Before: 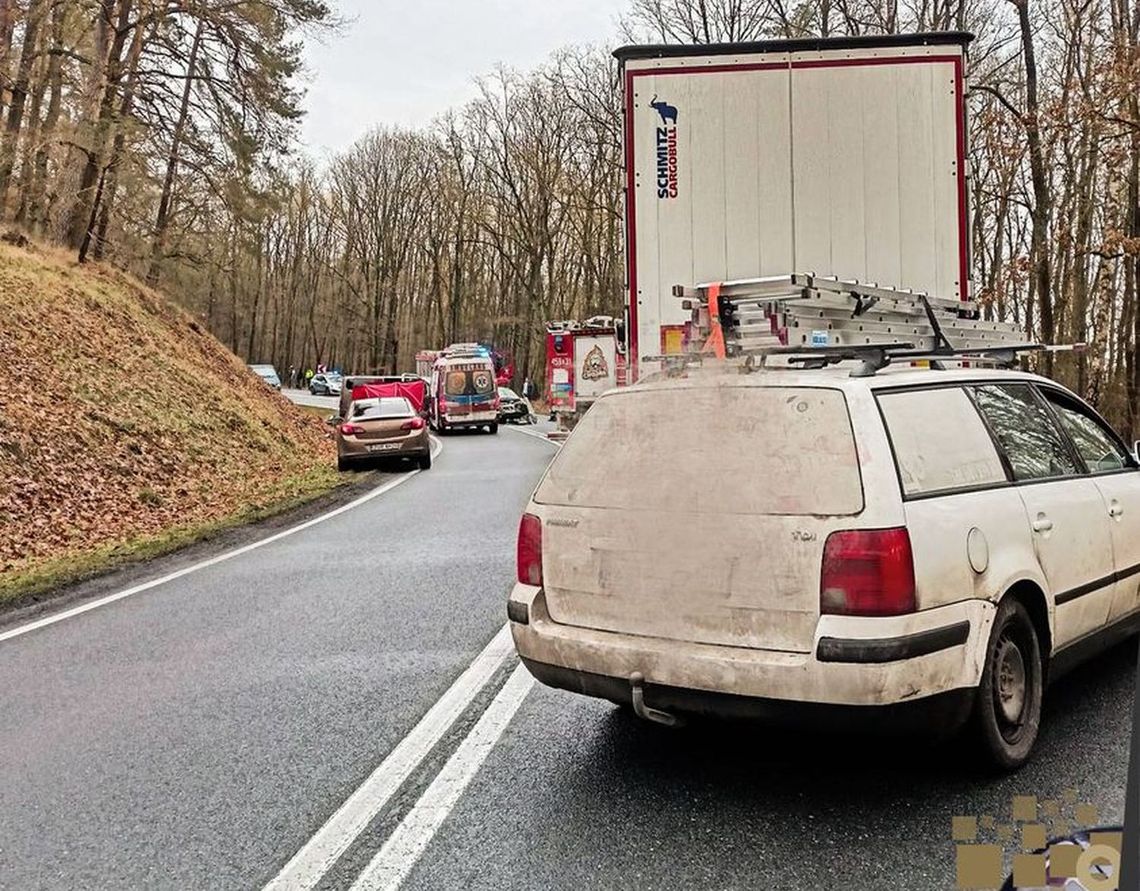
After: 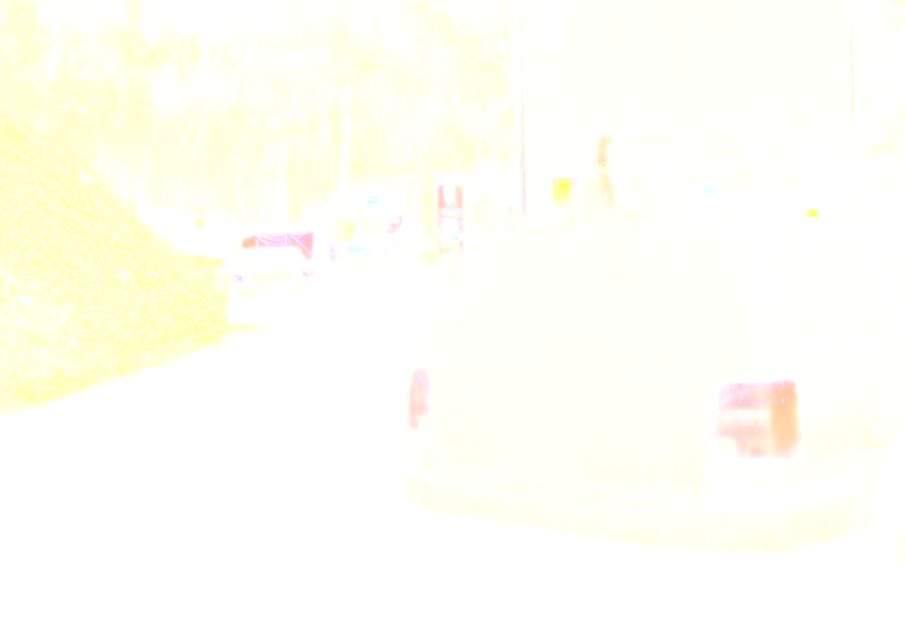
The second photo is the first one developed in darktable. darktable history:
bloom: size 70%, threshold 25%, strength 70%
base curve: curves: ch0 [(0, 0.003) (0.001, 0.002) (0.006, 0.004) (0.02, 0.022) (0.048, 0.086) (0.094, 0.234) (0.162, 0.431) (0.258, 0.629) (0.385, 0.8) (0.548, 0.918) (0.751, 0.988) (1, 1)], preserve colors none
crop: left 9.712%, top 16.928%, right 10.845%, bottom 12.332%
